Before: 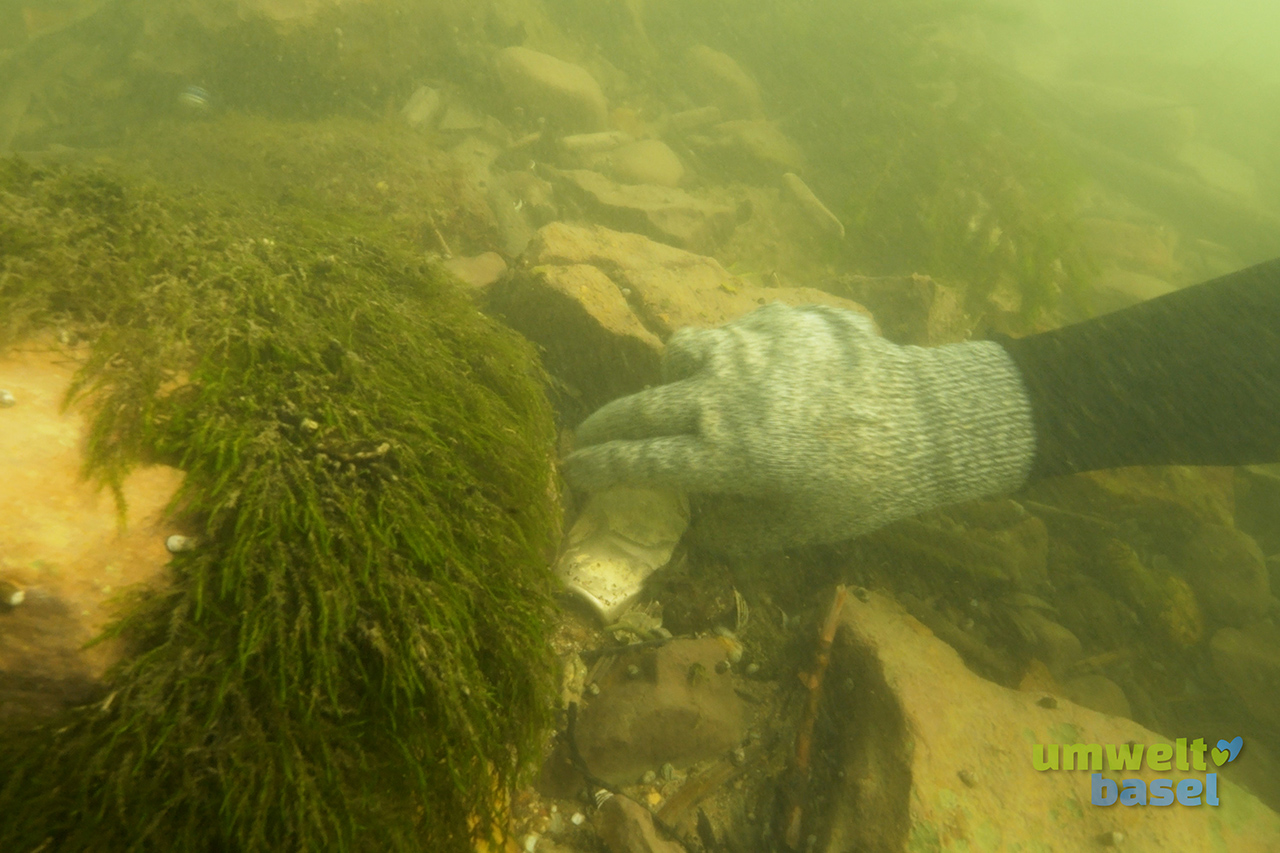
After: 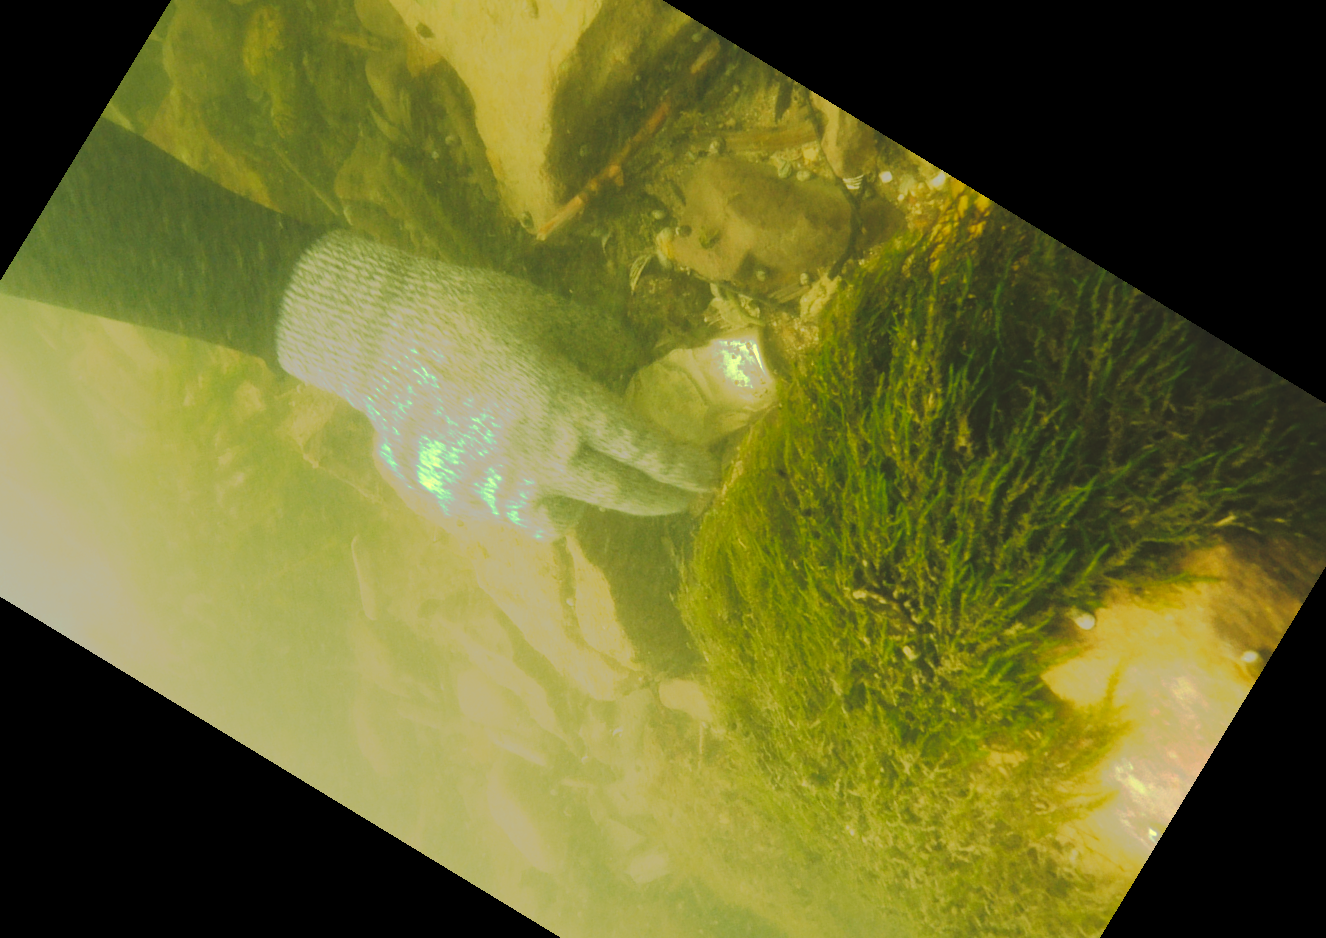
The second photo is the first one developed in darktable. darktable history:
exposure: exposure 0.426 EV, compensate highlight preservation false
crop and rotate: angle 148.68°, left 9.111%, top 15.603%, right 4.588%, bottom 17.041%
tone curve: curves: ch0 [(0, 0) (0.003, 0.118) (0.011, 0.118) (0.025, 0.122) (0.044, 0.131) (0.069, 0.142) (0.1, 0.155) (0.136, 0.168) (0.177, 0.183) (0.224, 0.216) (0.277, 0.265) (0.335, 0.337) (0.399, 0.415) (0.468, 0.506) (0.543, 0.586) (0.623, 0.665) (0.709, 0.716) (0.801, 0.737) (0.898, 0.744) (1, 1)], preserve colors none
